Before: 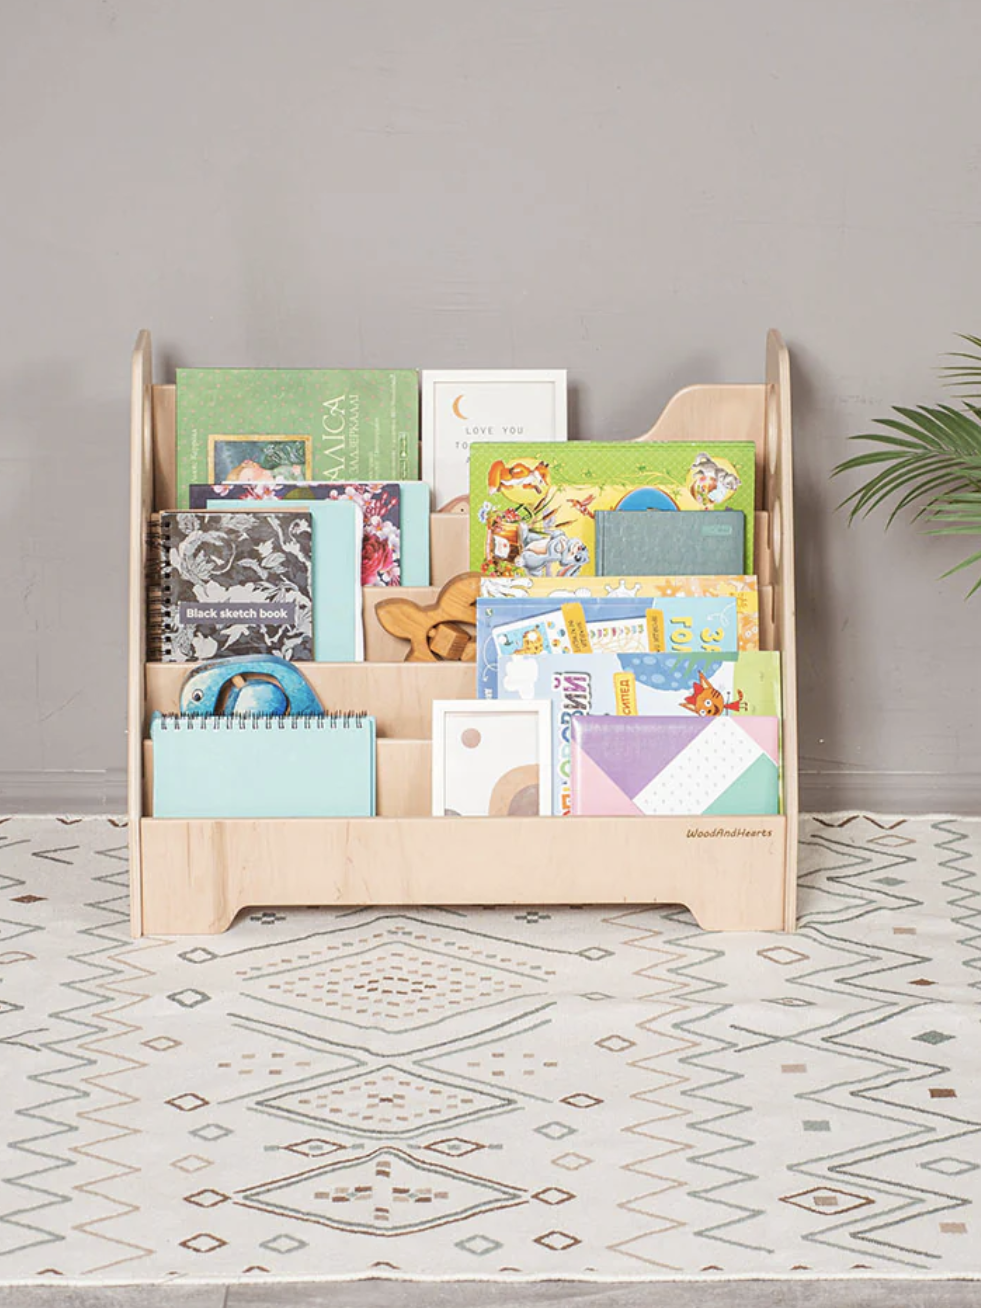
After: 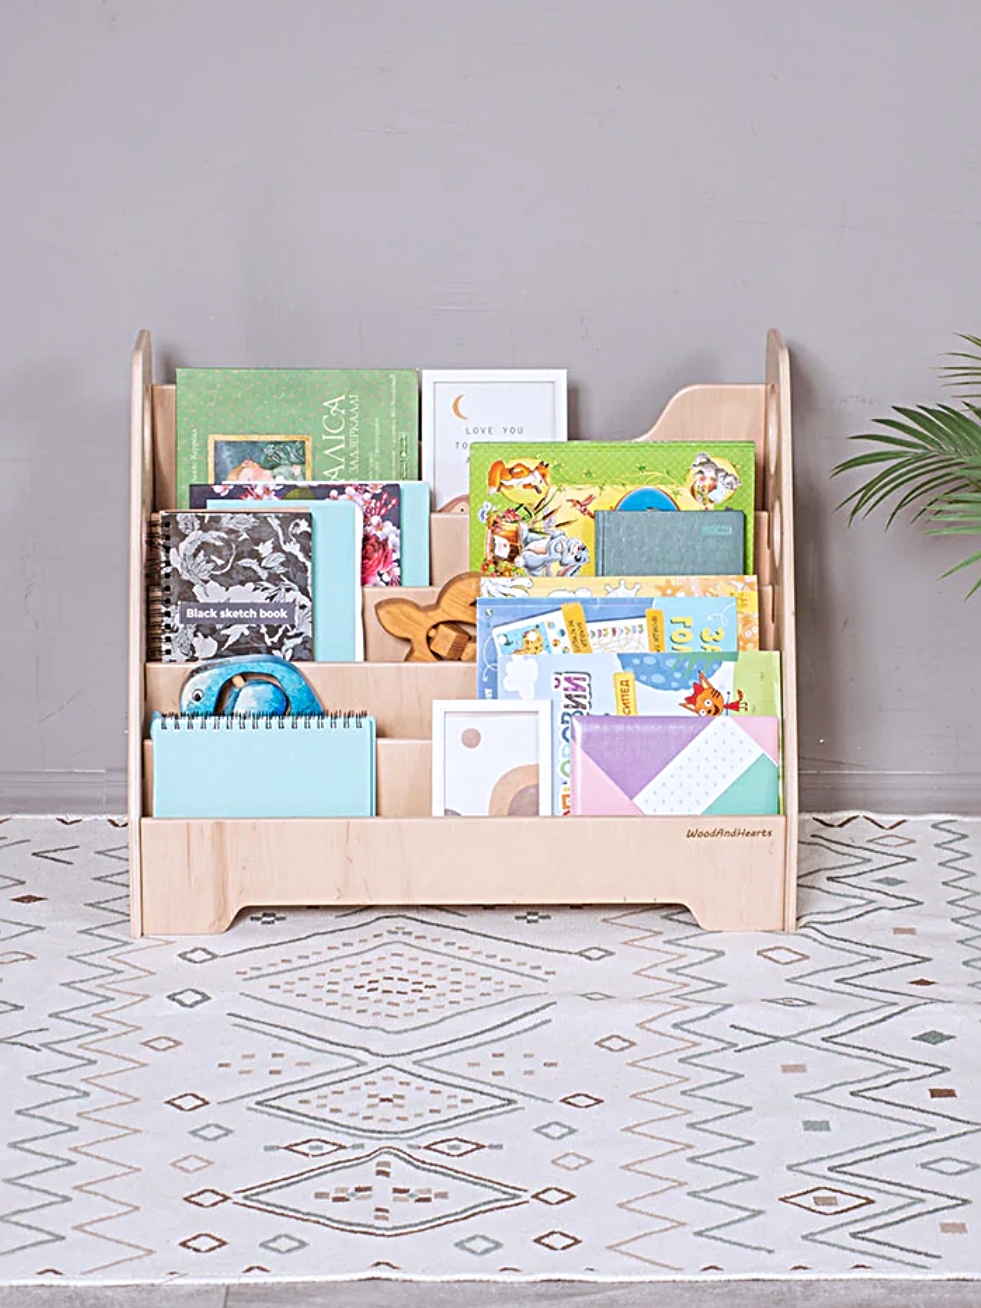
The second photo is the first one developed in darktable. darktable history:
color calibration: gray › normalize channels true, illuminant as shot in camera, x 0.358, y 0.373, temperature 4628.91 K, gamut compression 0.008
sharpen: radius 4.859
